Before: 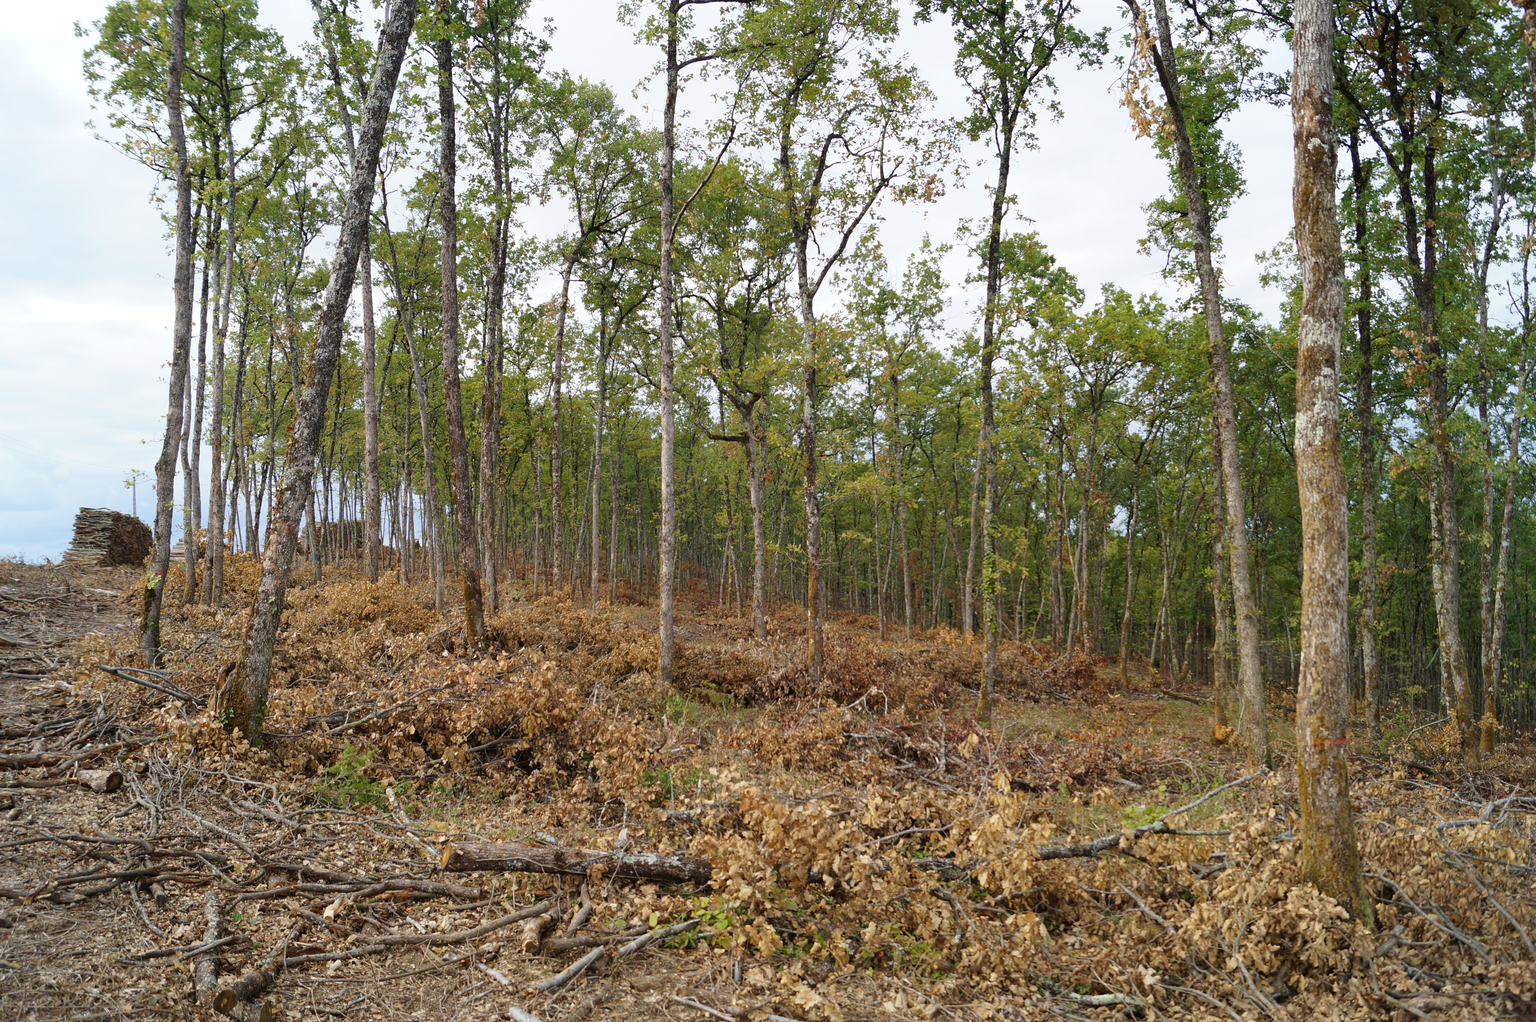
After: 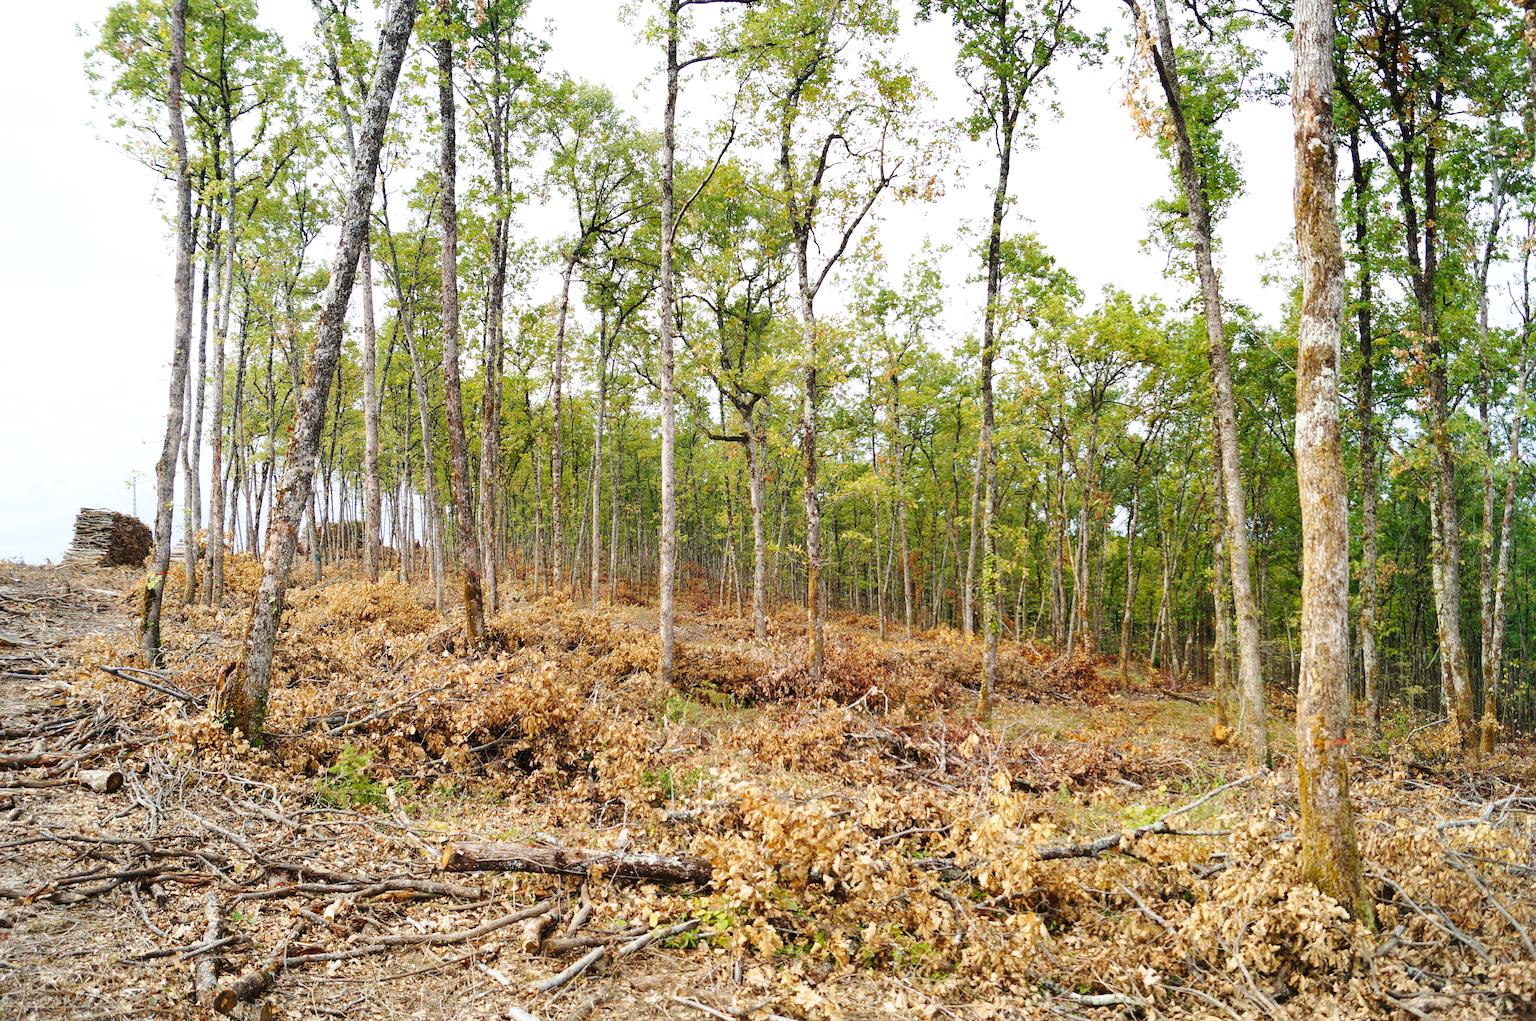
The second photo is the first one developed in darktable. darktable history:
base curve: curves: ch0 [(0, 0) (0.028, 0.03) (0.121, 0.232) (0.46, 0.748) (0.859, 0.968) (1, 1)], preserve colors none
exposure: exposure 0.2 EV, compensate highlight preservation false
